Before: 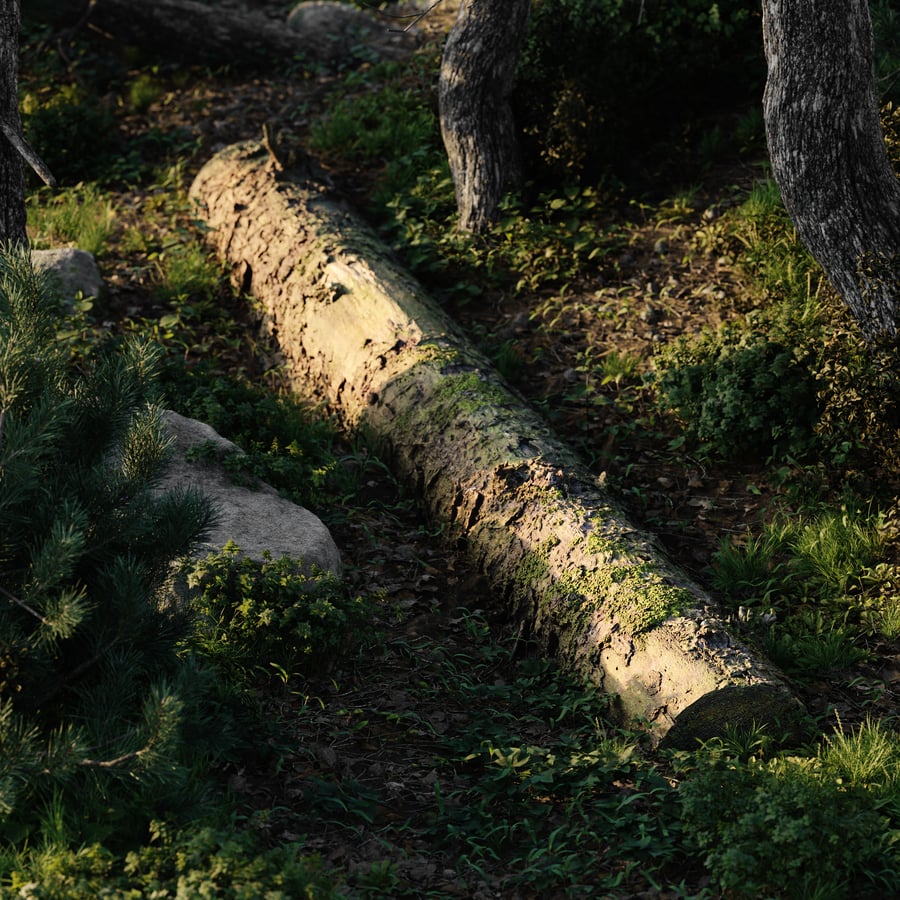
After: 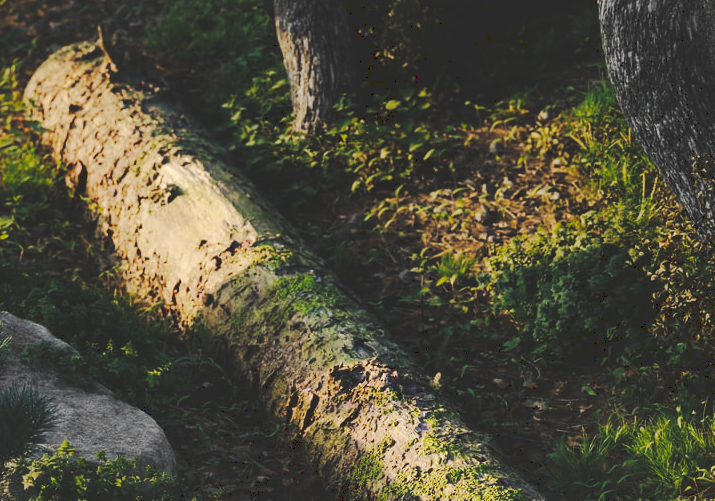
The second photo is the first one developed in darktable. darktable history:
tone curve: curves: ch0 [(0, 0) (0.003, 0.108) (0.011, 0.112) (0.025, 0.117) (0.044, 0.126) (0.069, 0.133) (0.1, 0.146) (0.136, 0.158) (0.177, 0.178) (0.224, 0.212) (0.277, 0.256) (0.335, 0.331) (0.399, 0.423) (0.468, 0.538) (0.543, 0.641) (0.623, 0.721) (0.709, 0.792) (0.801, 0.845) (0.898, 0.917) (1, 1)], preserve colors none
crop: left 18.38%, top 11.092%, right 2.134%, bottom 33.217%
shadows and highlights: on, module defaults
